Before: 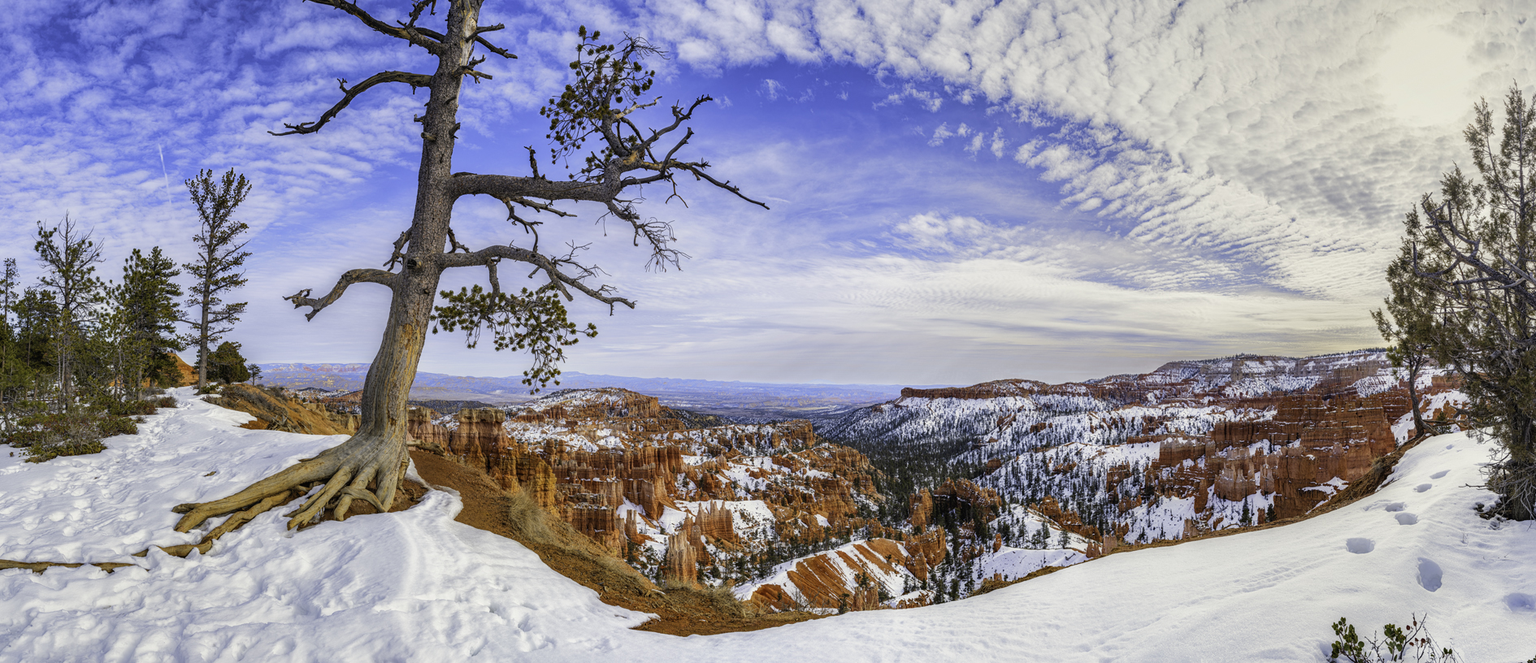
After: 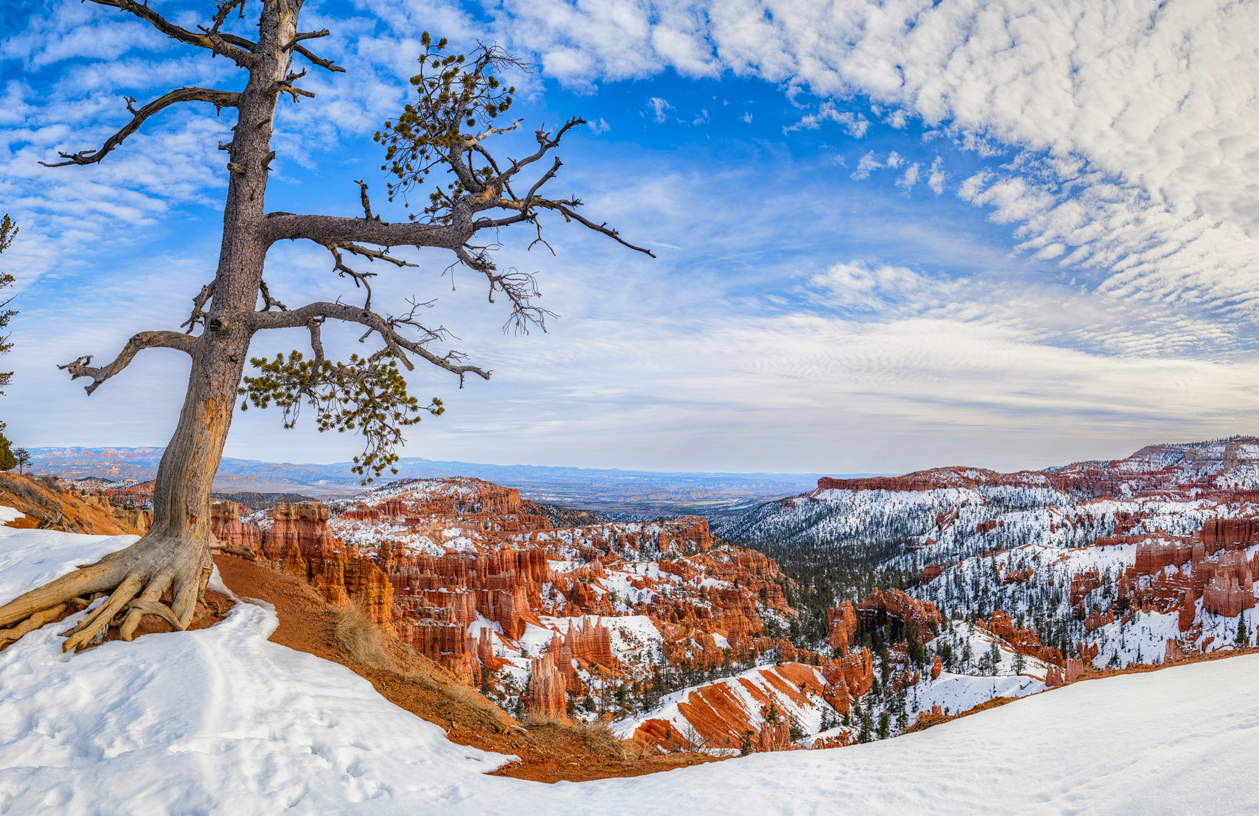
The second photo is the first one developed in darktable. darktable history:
tone equalizer: on, module defaults
crop: left 15.419%, right 17.914%
